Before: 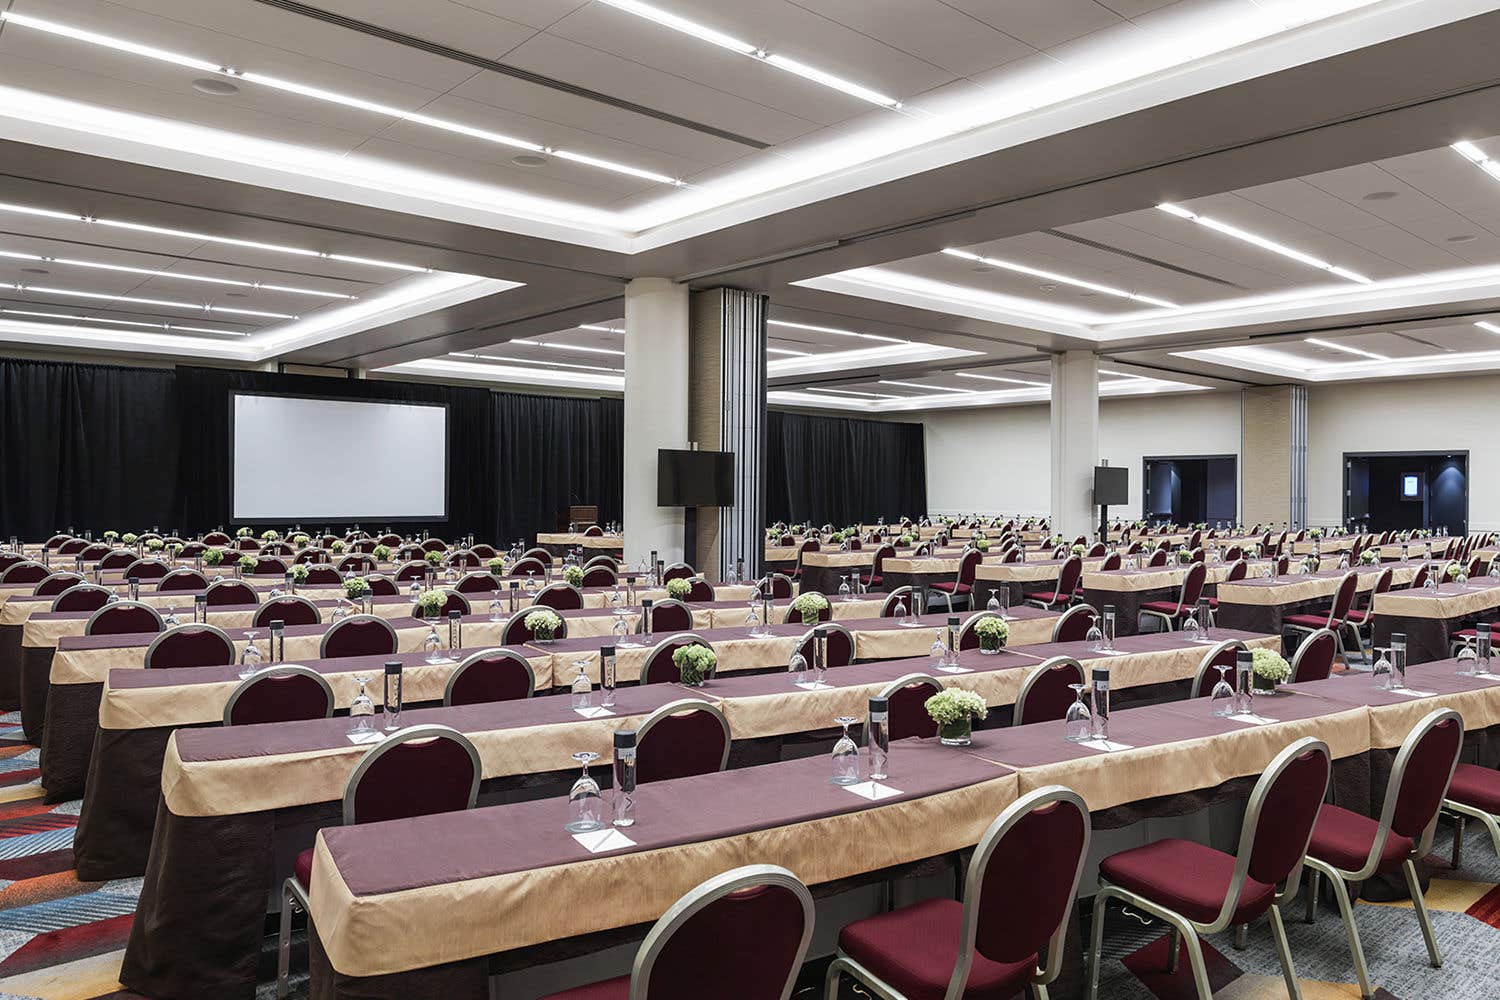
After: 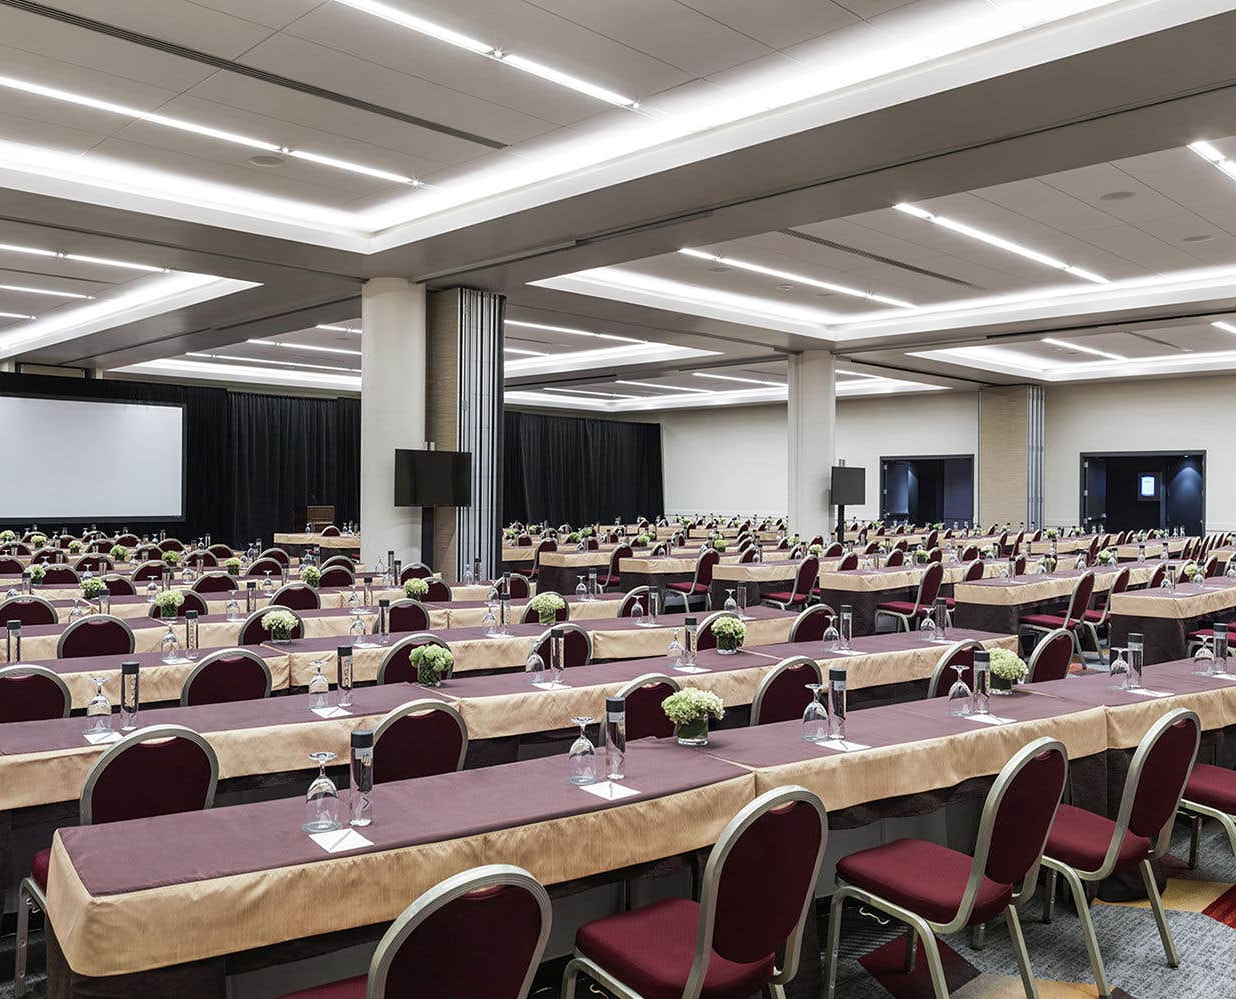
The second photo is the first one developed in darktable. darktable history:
local contrast: mode bilateral grid, contrast 100, coarseness 100, detail 108%, midtone range 0.2
crop: left 17.582%, bottom 0.031%
